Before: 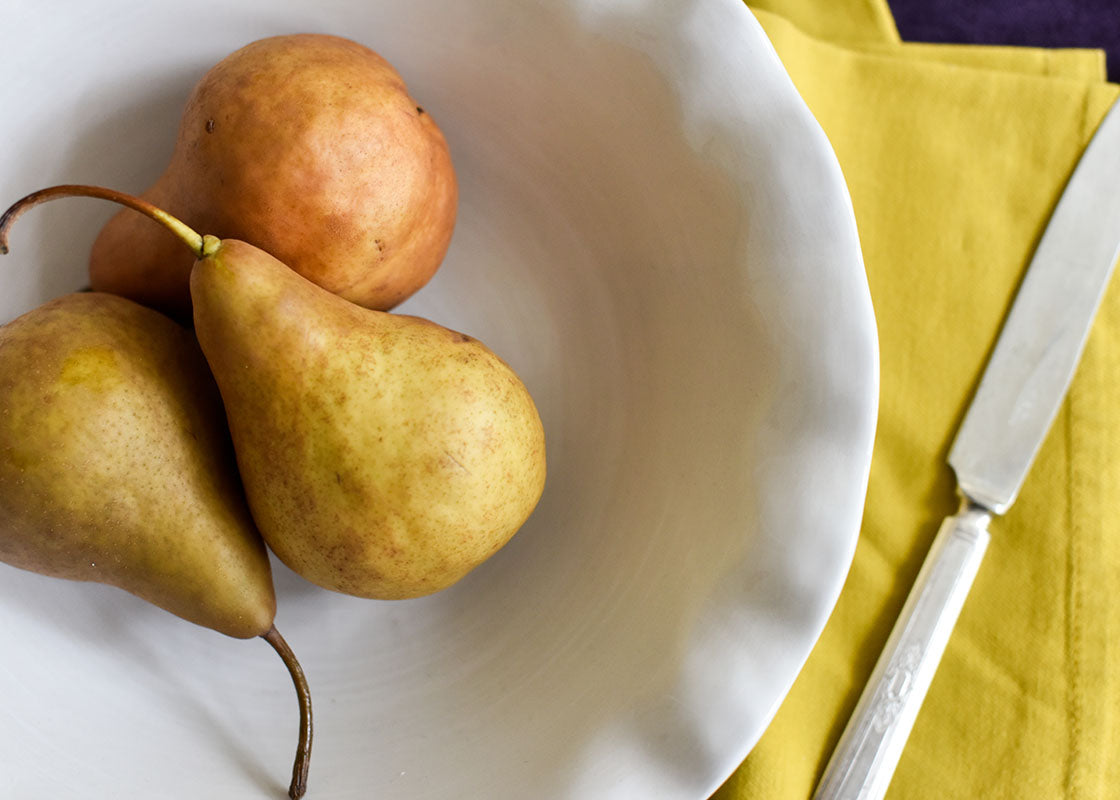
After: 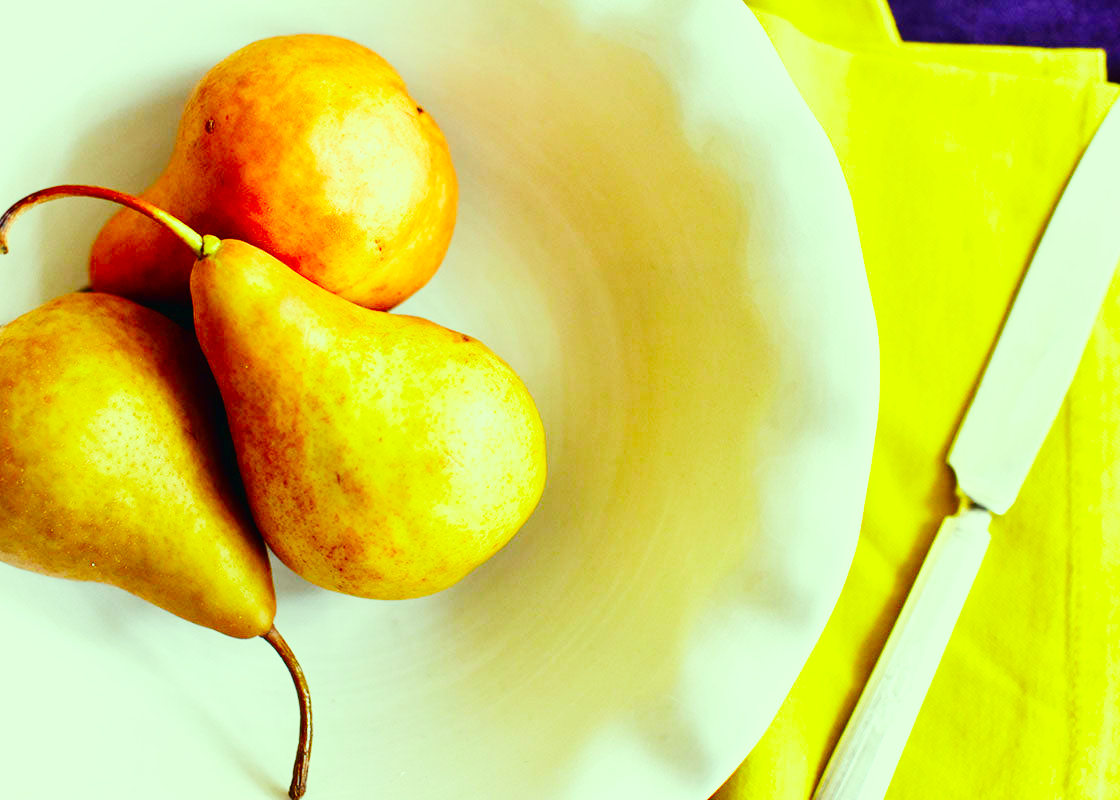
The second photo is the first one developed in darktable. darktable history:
color correction: highlights a* -10.77, highlights b* 9.8, saturation 1.72
base curve: curves: ch0 [(0, 0.003) (0.001, 0.002) (0.006, 0.004) (0.02, 0.022) (0.048, 0.086) (0.094, 0.234) (0.162, 0.431) (0.258, 0.629) (0.385, 0.8) (0.548, 0.918) (0.751, 0.988) (1, 1)], preserve colors none
